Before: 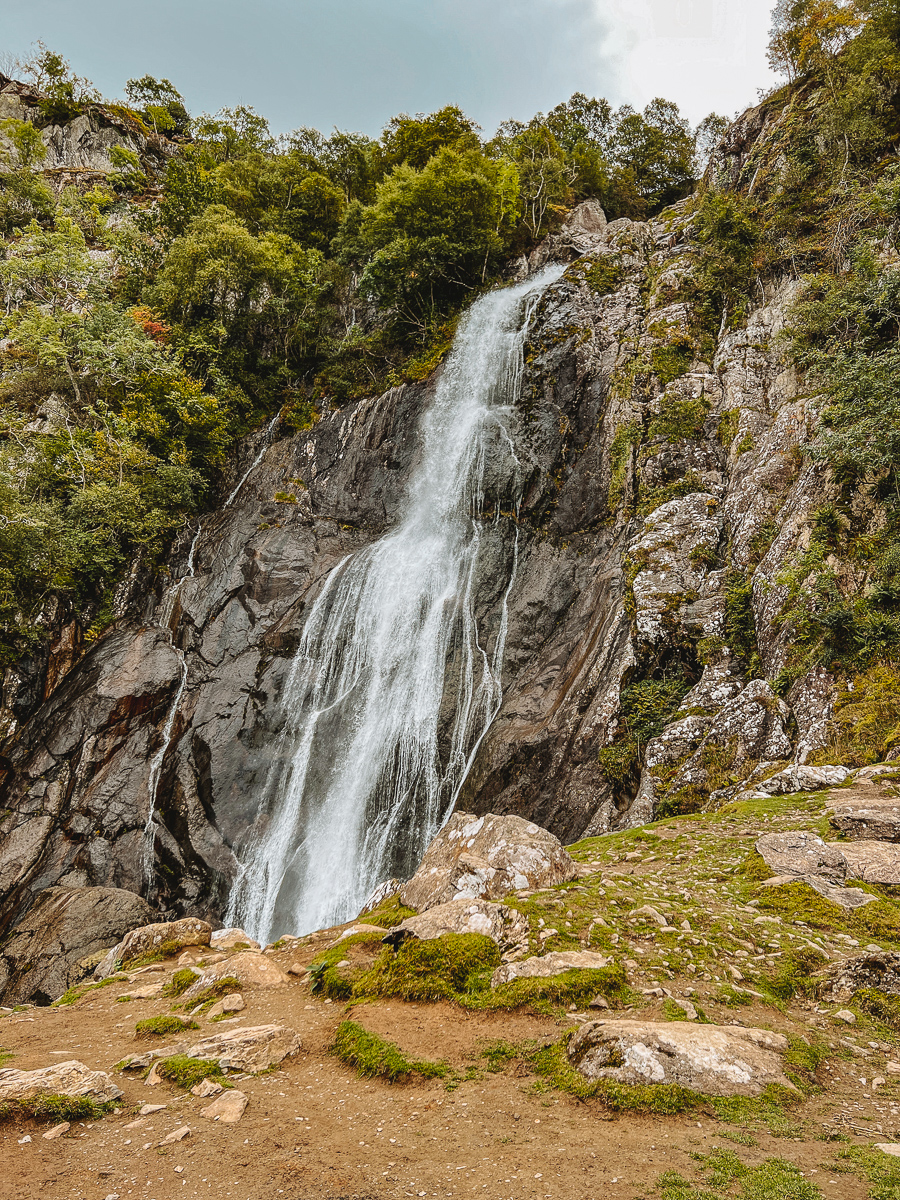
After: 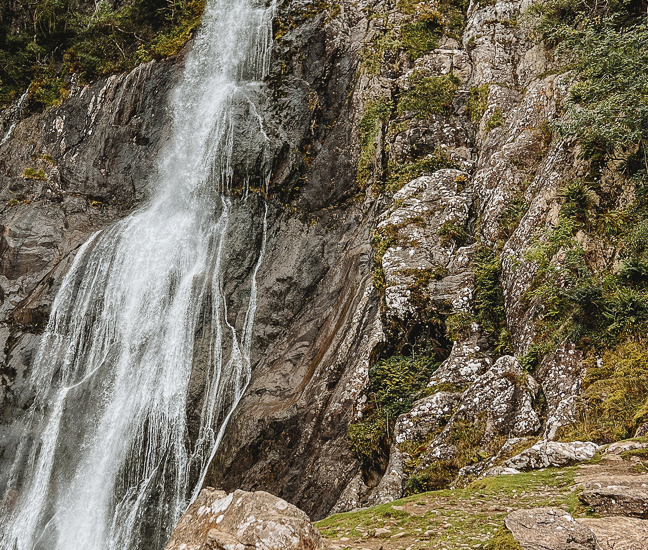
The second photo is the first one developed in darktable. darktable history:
crop and rotate: left 27.938%, top 27.046%, bottom 27.046%
color zones: curves: ch0 [(0, 0.5) (0.125, 0.4) (0.25, 0.5) (0.375, 0.4) (0.5, 0.4) (0.625, 0.6) (0.75, 0.6) (0.875, 0.5)]; ch1 [(0, 0.4) (0.125, 0.5) (0.25, 0.4) (0.375, 0.4) (0.5, 0.4) (0.625, 0.4) (0.75, 0.5) (0.875, 0.4)]; ch2 [(0, 0.6) (0.125, 0.5) (0.25, 0.5) (0.375, 0.6) (0.5, 0.6) (0.625, 0.5) (0.75, 0.5) (0.875, 0.5)]
